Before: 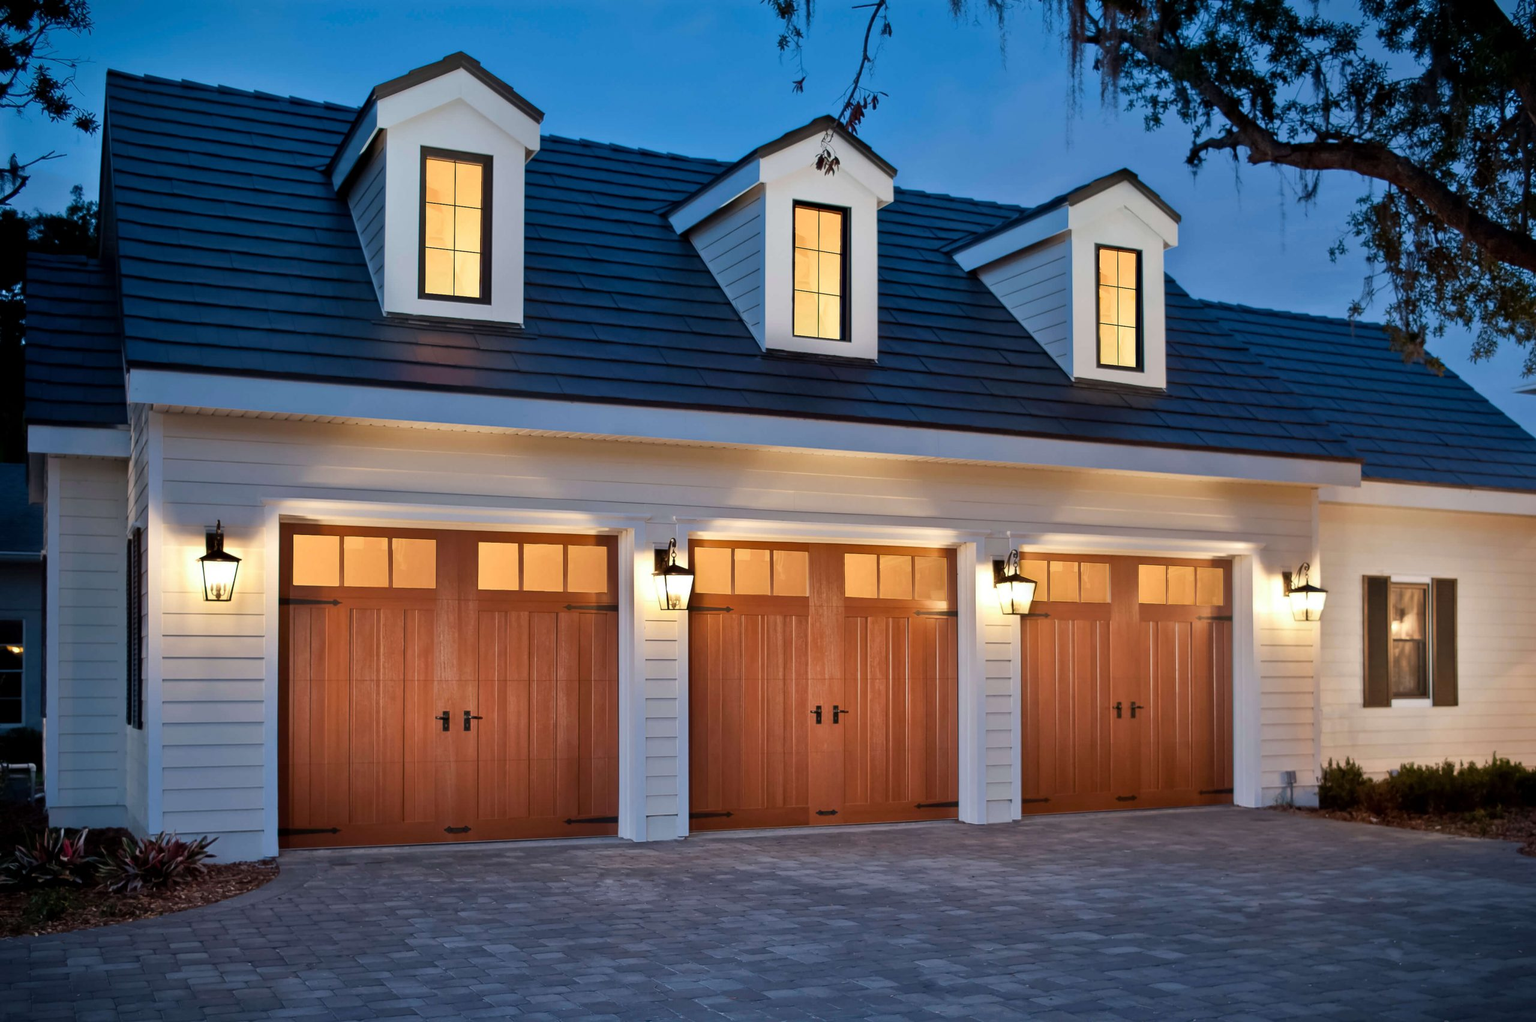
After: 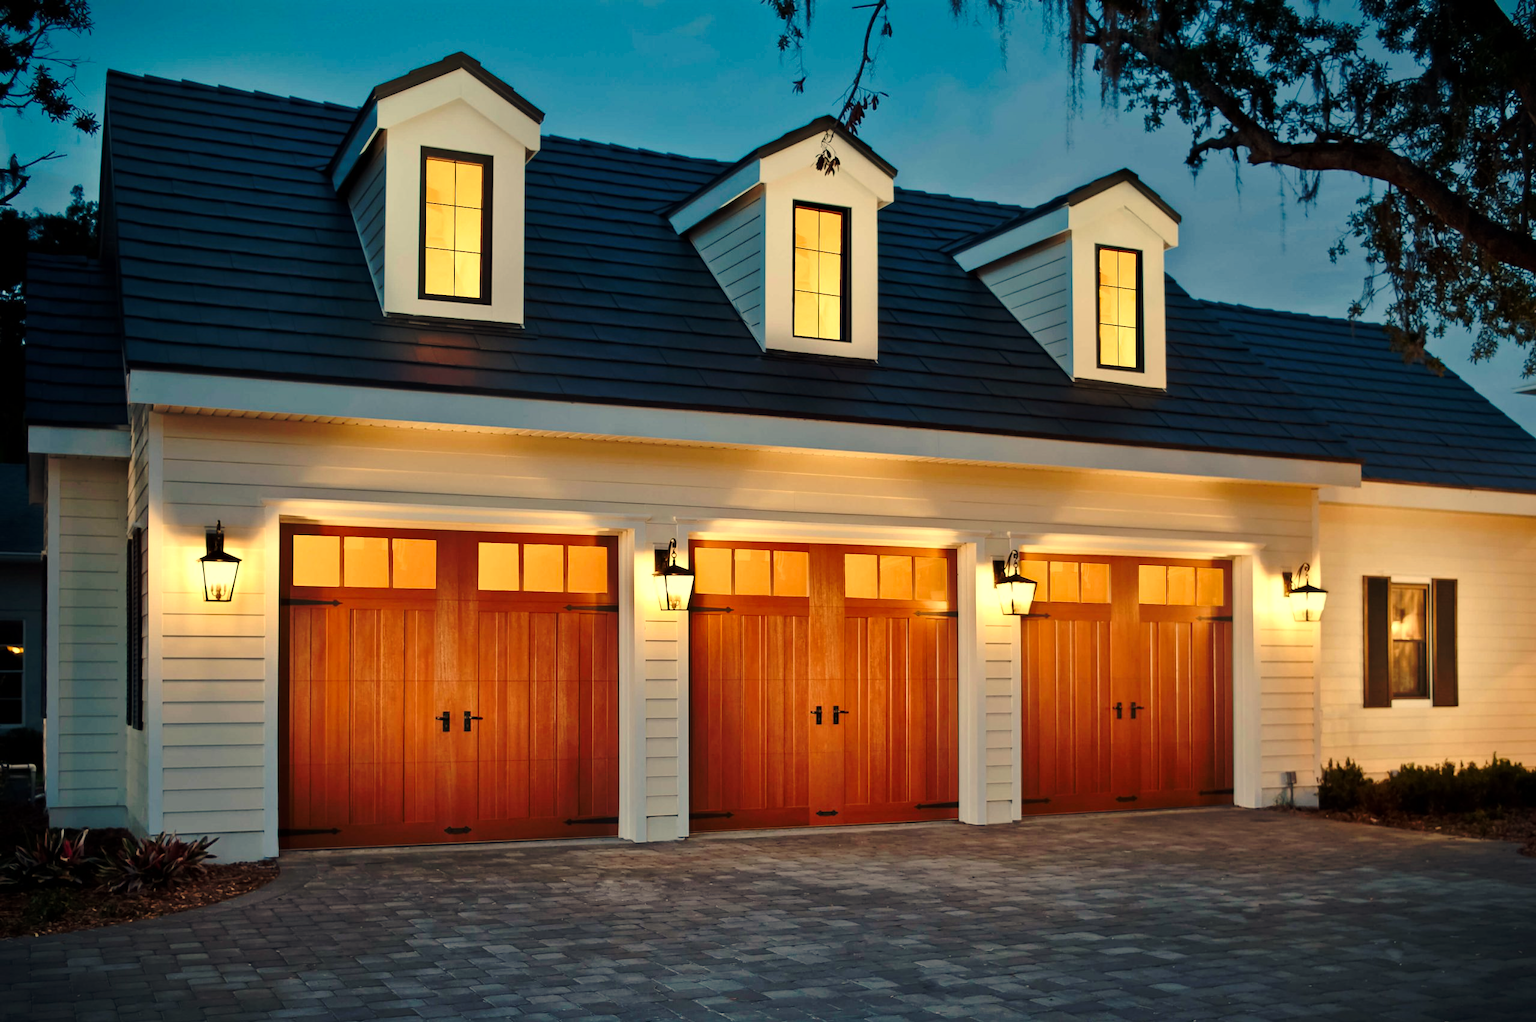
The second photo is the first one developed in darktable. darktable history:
white balance: red 1.08, blue 0.791
color correction: highlights a* 3.84, highlights b* 5.07
exposure: exposure 0.2 EV, compensate highlight preservation false
base curve: curves: ch0 [(0, 0) (0.073, 0.04) (0.157, 0.139) (0.492, 0.492) (0.758, 0.758) (1, 1)], preserve colors none
